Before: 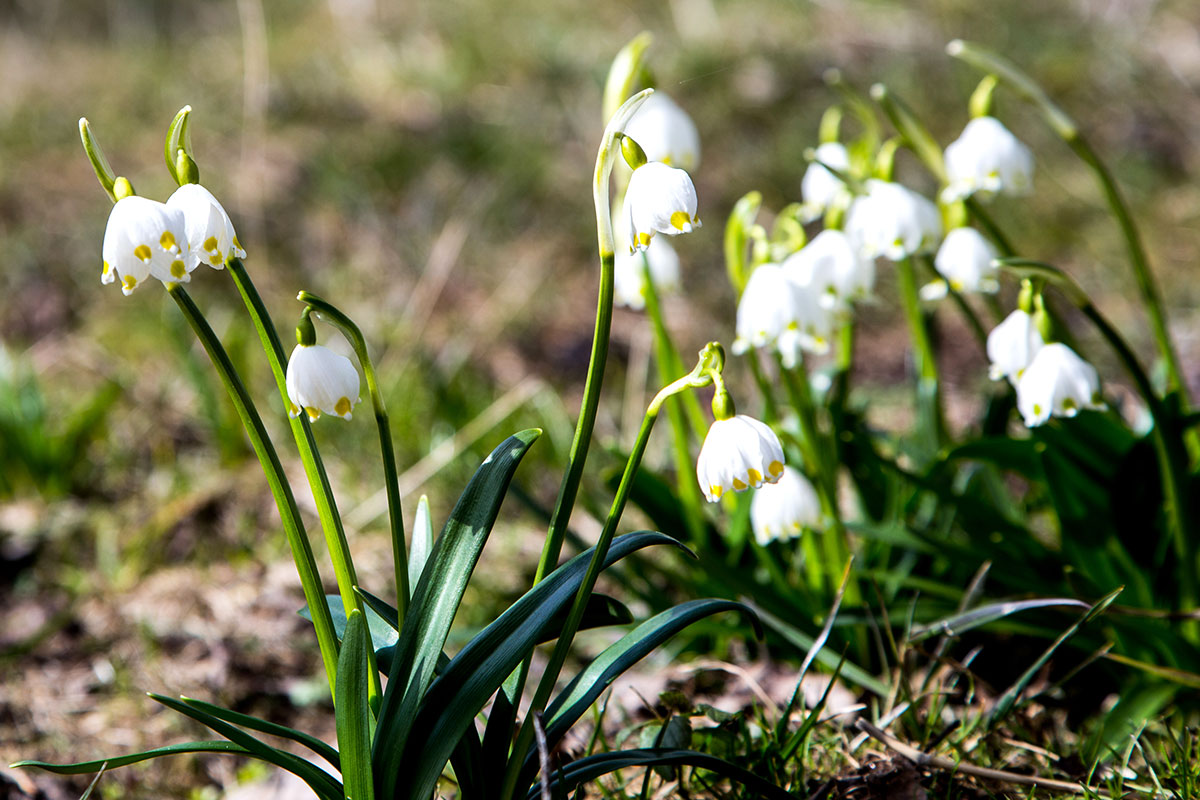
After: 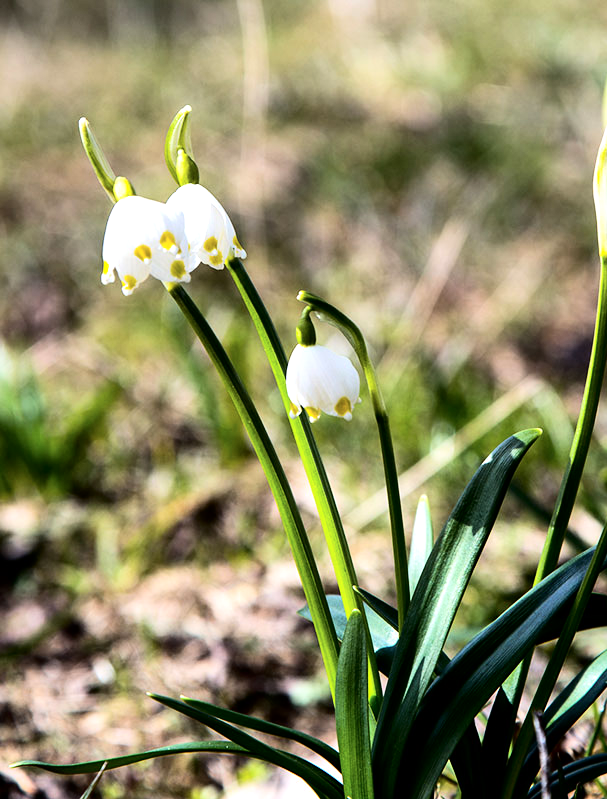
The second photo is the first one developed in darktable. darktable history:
tone equalizer: -8 EV -0.38 EV, -7 EV -0.388 EV, -6 EV -0.347 EV, -5 EV -0.196 EV, -3 EV 0.189 EV, -2 EV 0.358 EV, -1 EV 0.402 EV, +0 EV 0.435 EV, edges refinement/feathering 500, mask exposure compensation -1.57 EV, preserve details no
crop and rotate: left 0.02%, top 0%, right 49.369%
tone curve: curves: ch0 [(0, 0) (0.004, 0.001) (0.133, 0.112) (0.325, 0.362) (0.832, 0.893) (1, 1)], color space Lab, independent channels, preserve colors none
